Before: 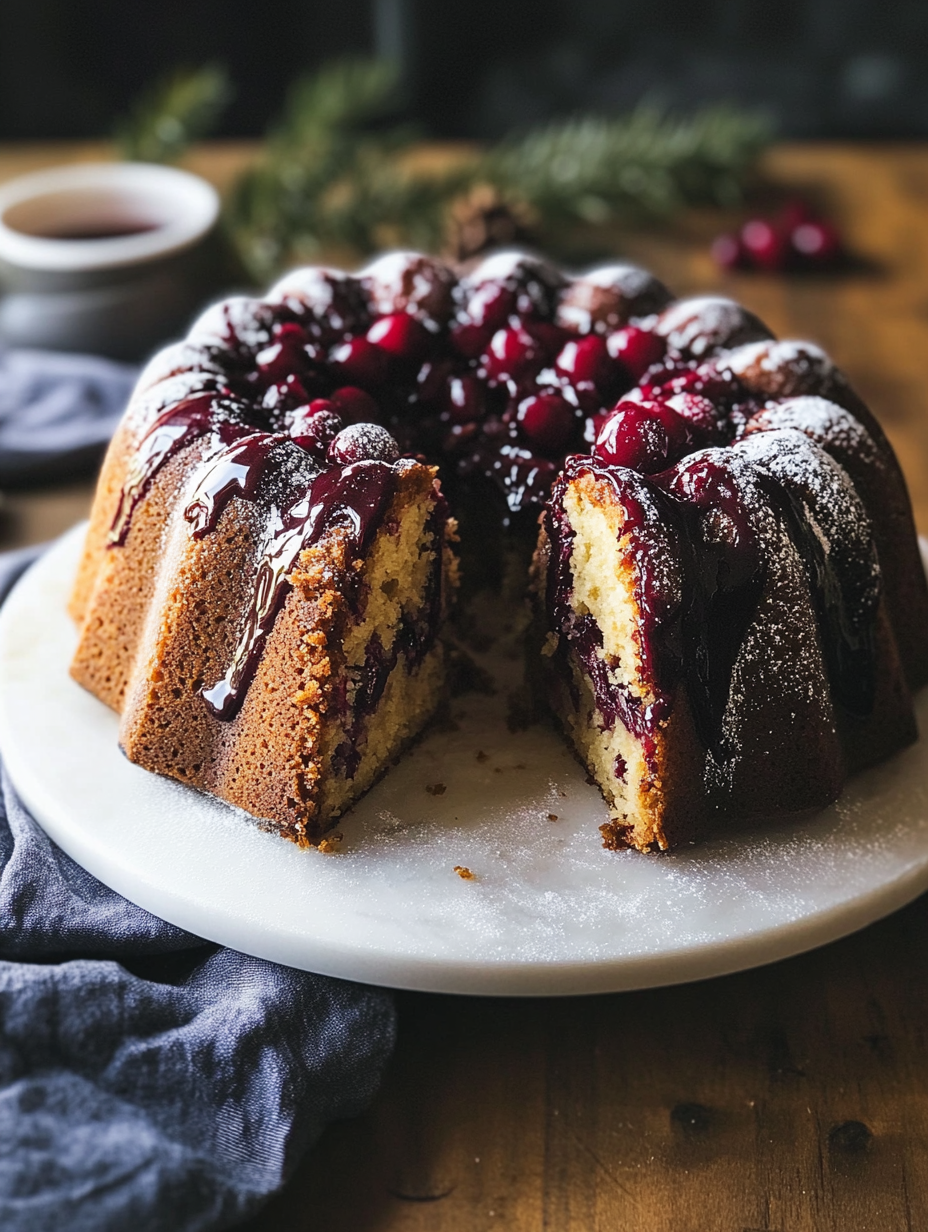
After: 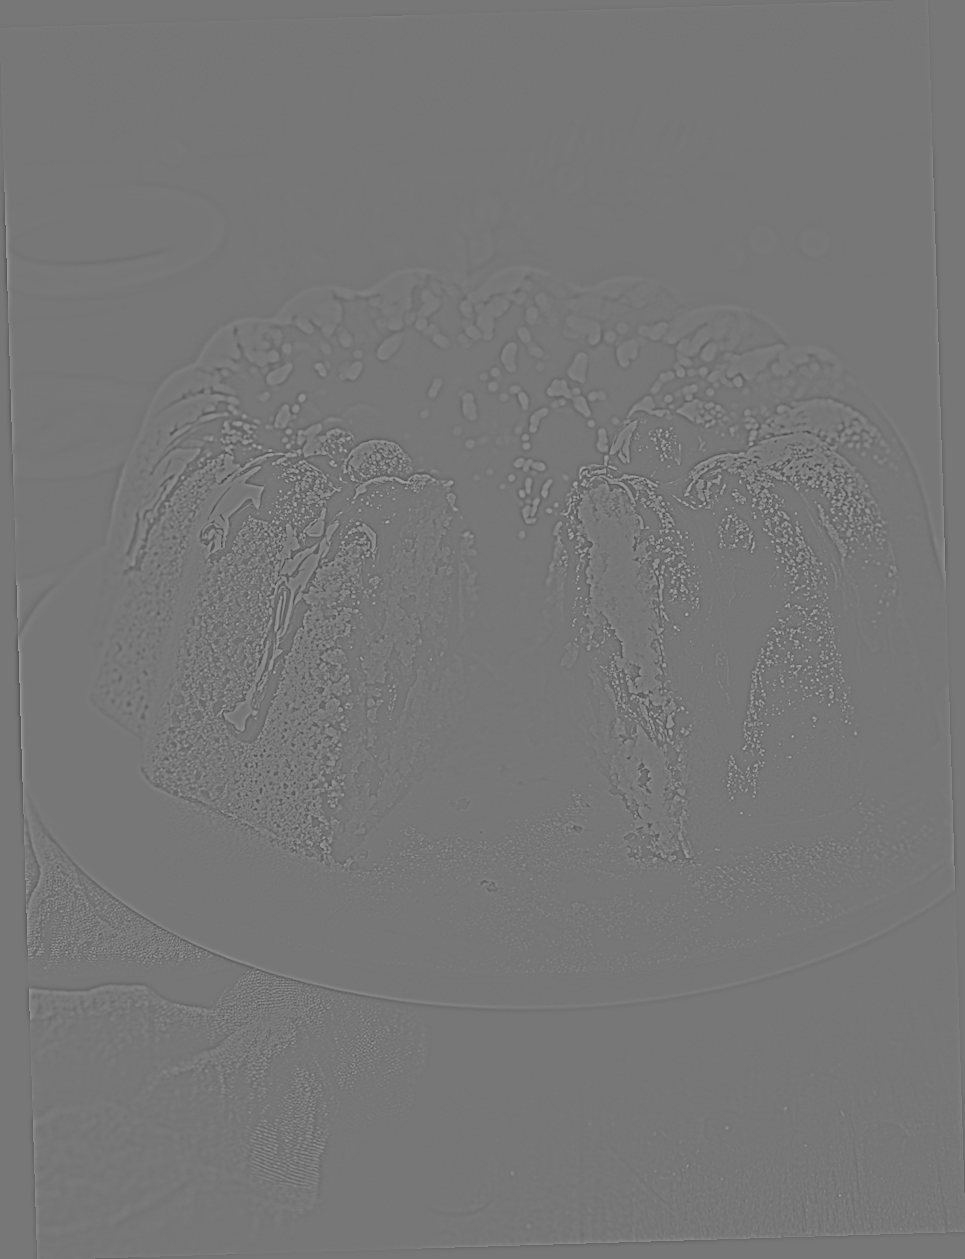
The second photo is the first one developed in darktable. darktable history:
rotate and perspective: rotation -1.75°, automatic cropping off
highpass: sharpness 5.84%, contrast boost 8.44%
haze removal: compatibility mode true, adaptive false
